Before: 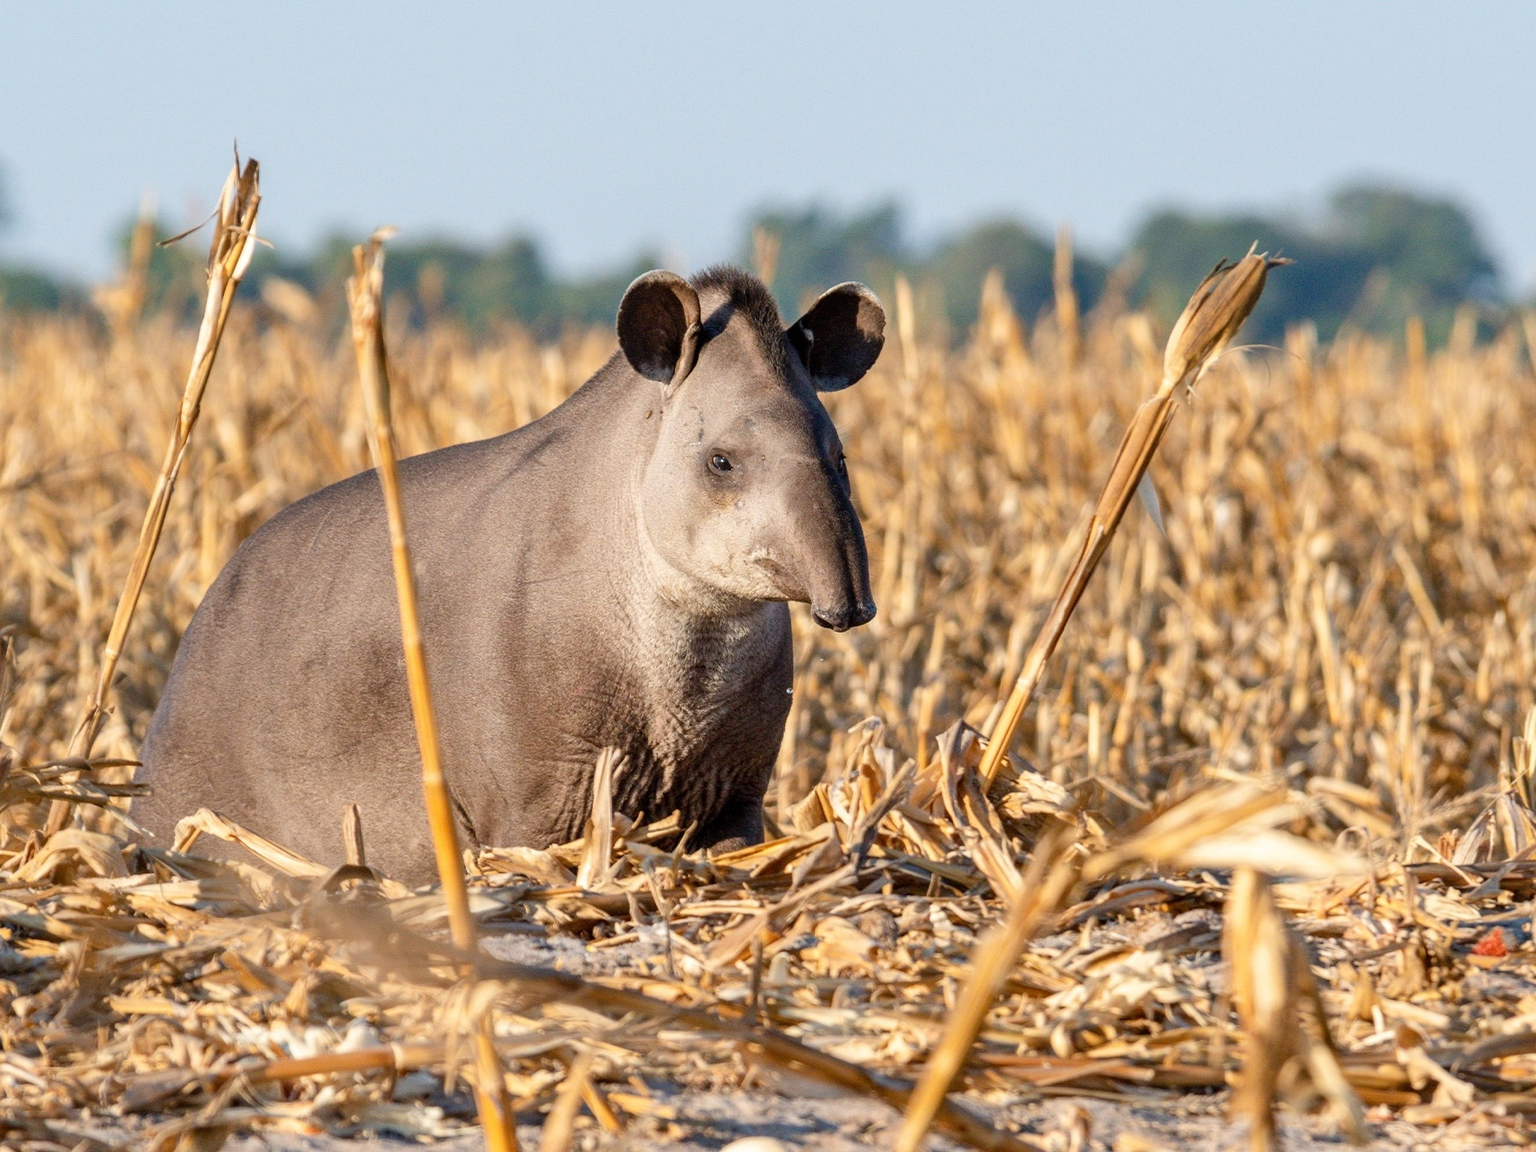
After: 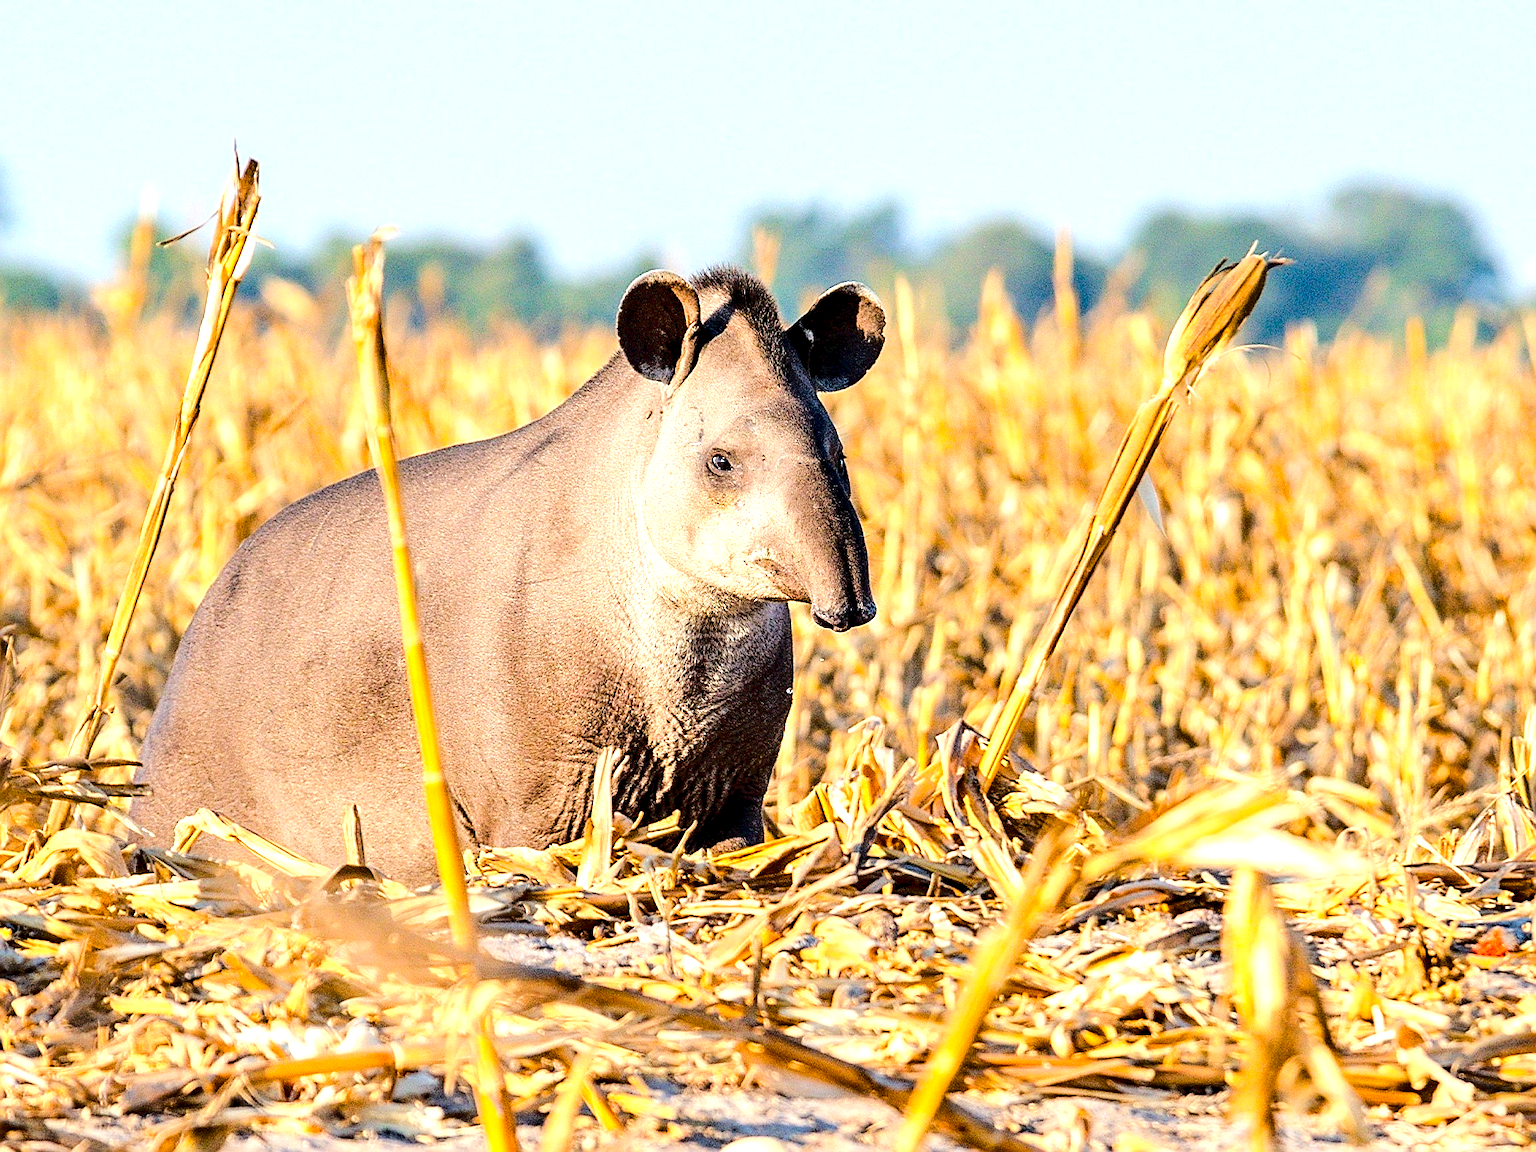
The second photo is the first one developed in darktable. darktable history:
color balance rgb: perceptual saturation grading › global saturation 30.079%, perceptual brilliance grading › global brilliance 2.677%, perceptual brilliance grading › highlights -2.436%, perceptual brilliance grading › shadows 3.387%
tone curve: curves: ch0 [(0, 0) (0.003, 0.034) (0.011, 0.038) (0.025, 0.046) (0.044, 0.054) (0.069, 0.06) (0.1, 0.079) (0.136, 0.114) (0.177, 0.151) (0.224, 0.213) (0.277, 0.293) (0.335, 0.385) (0.399, 0.482) (0.468, 0.578) (0.543, 0.655) (0.623, 0.724) (0.709, 0.786) (0.801, 0.854) (0.898, 0.922) (1, 1)]
sharpen: radius 1.35, amount 1.249, threshold 0.639
contrast equalizer: octaves 7, y [[0.6 ×6], [0.55 ×6], [0 ×6], [0 ×6], [0 ×6]], mix 0.312
tone equalizer: -8 EV -0.742 EV, -7 EV -0.719 EV, -6 EV -0.622 EV, -5 EV -0.401 EV, -3 EV 0.396 EV, -2 EV 0.6 EV, -1 EV 0.686 EV, +0 EV 0.729 EV, mask exposure compensation -0.498 EV
